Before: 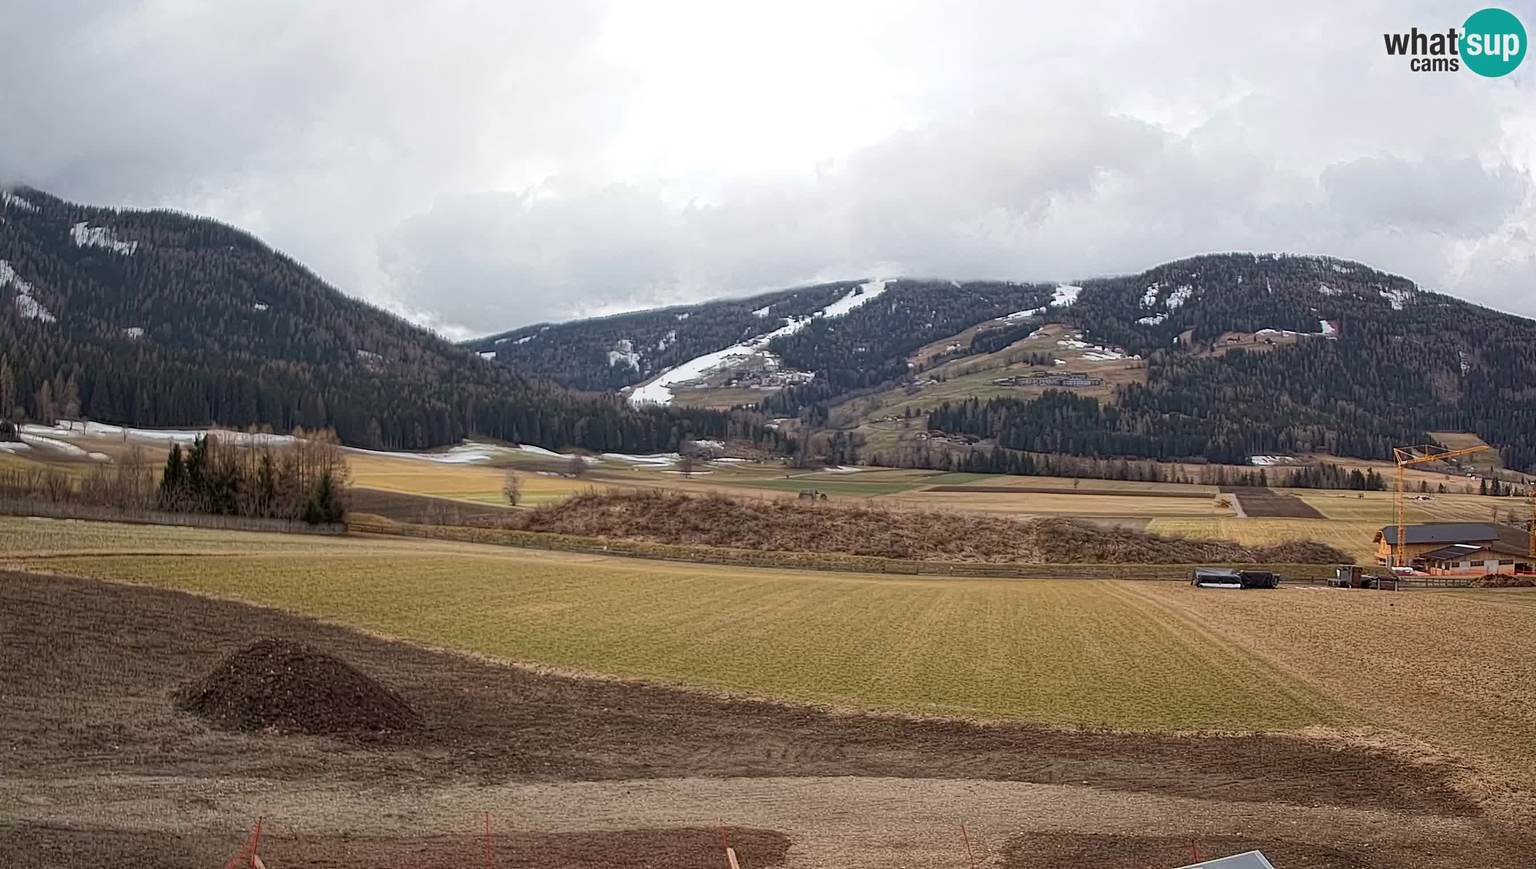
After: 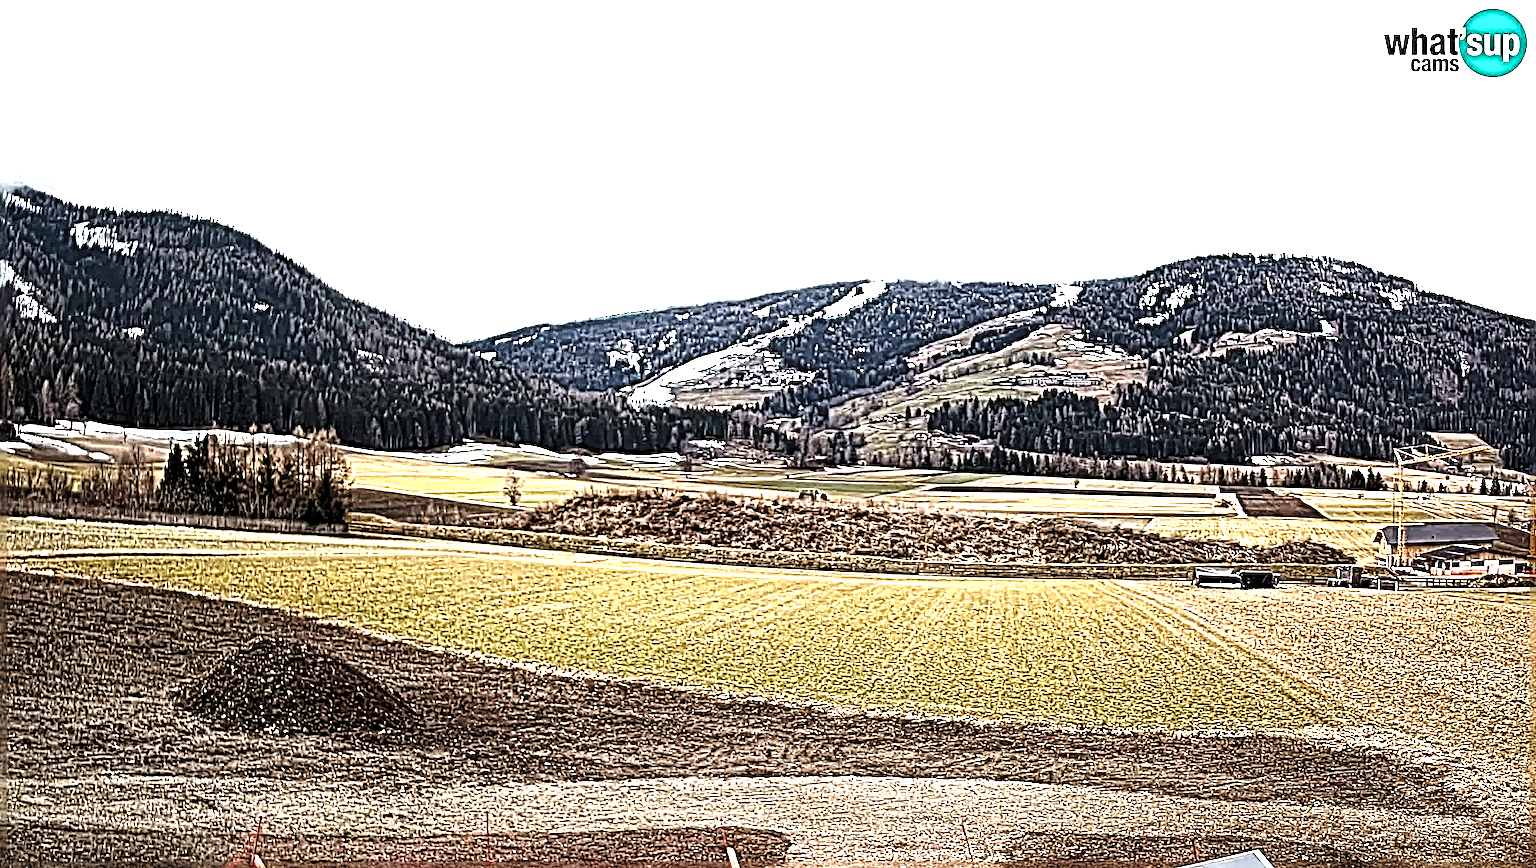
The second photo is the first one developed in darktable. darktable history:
sharpen: radius 6.3, amount 1.8, threshold 0
levels: levels [0.044, 0.475, 0.791]
base curve: curves: ch0 [(0, 0) (0.028, 0.03) (0.121, 0.232) (0.46, 0.748) (0.859, 0.968) (1, 1)], preserve colors none
